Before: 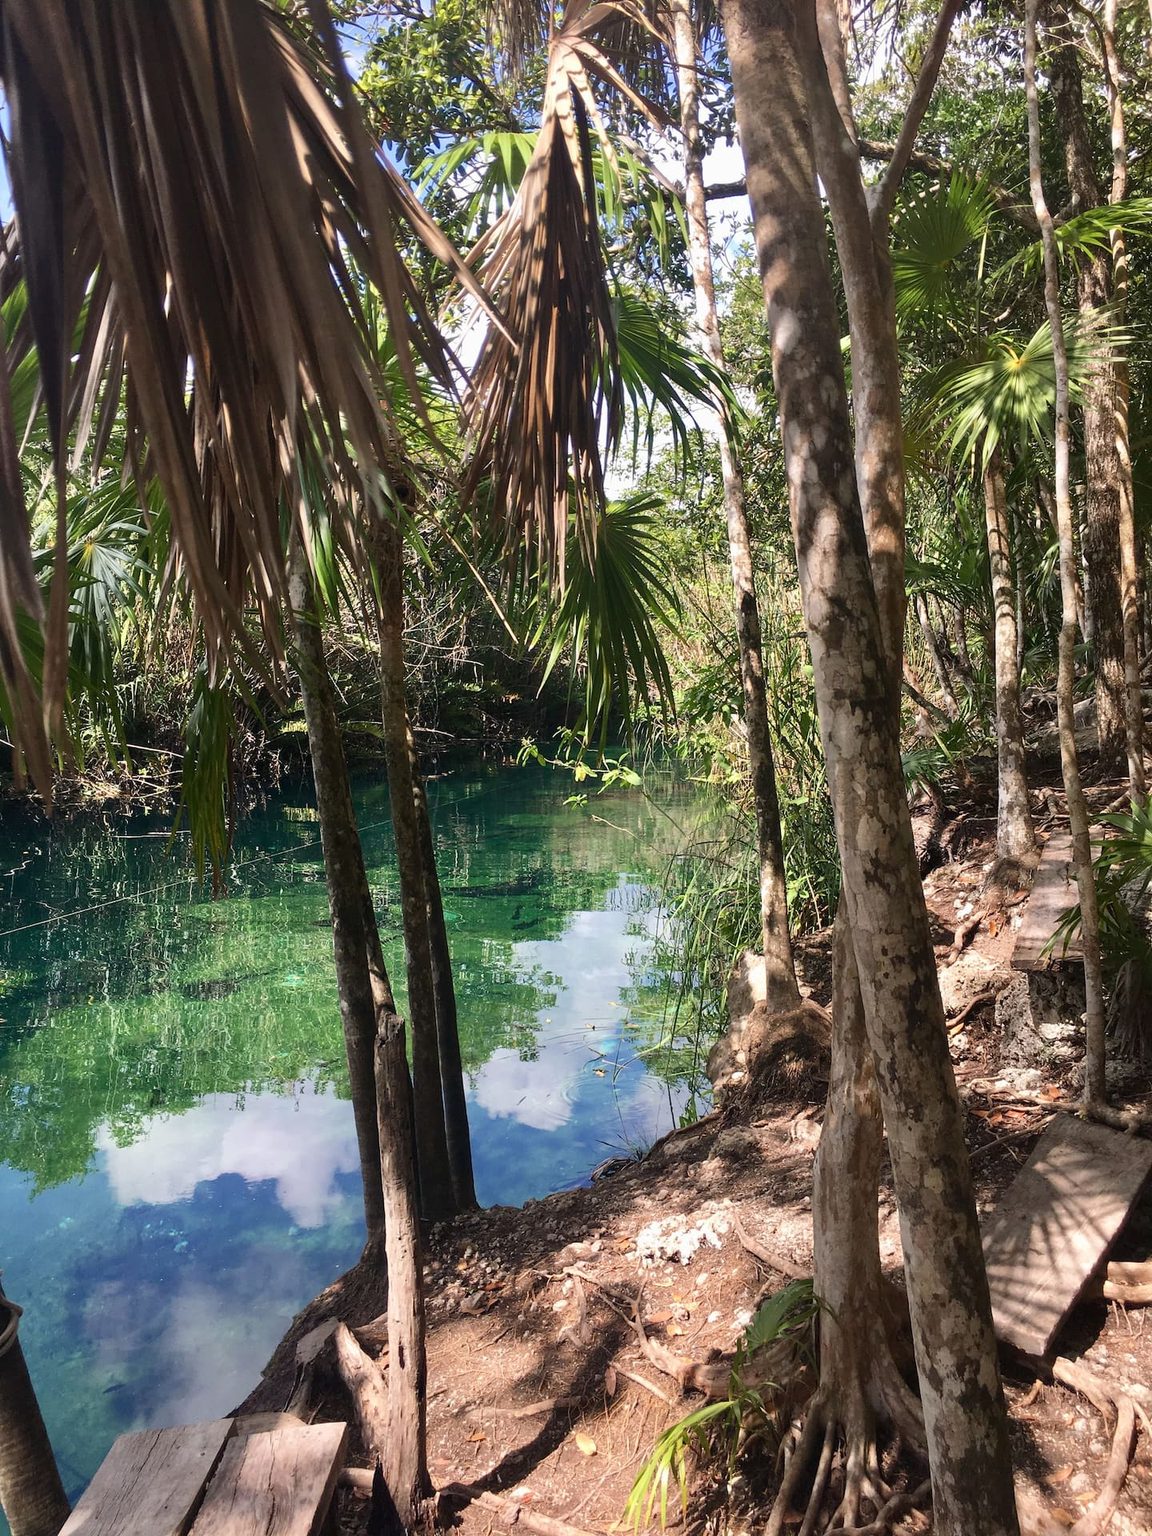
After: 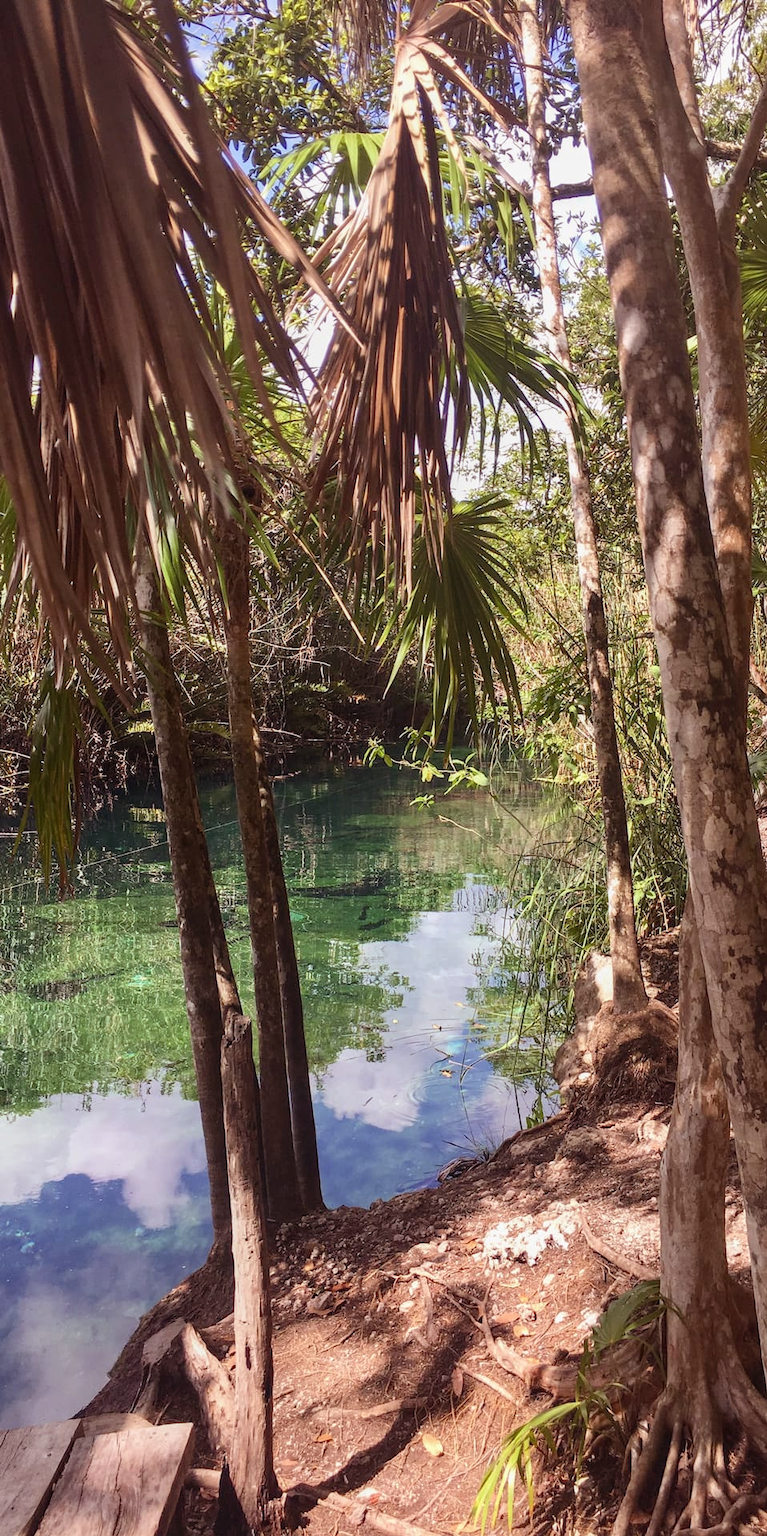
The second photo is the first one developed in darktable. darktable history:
local contrast: detail 110%
crop and rotate: left 13.342%, right 19.991%
rgb levels: mode RGB, independent channels, levels [[0, 0.474, 1], [0, 0.5, 1], [0, 0.5, 1]]
